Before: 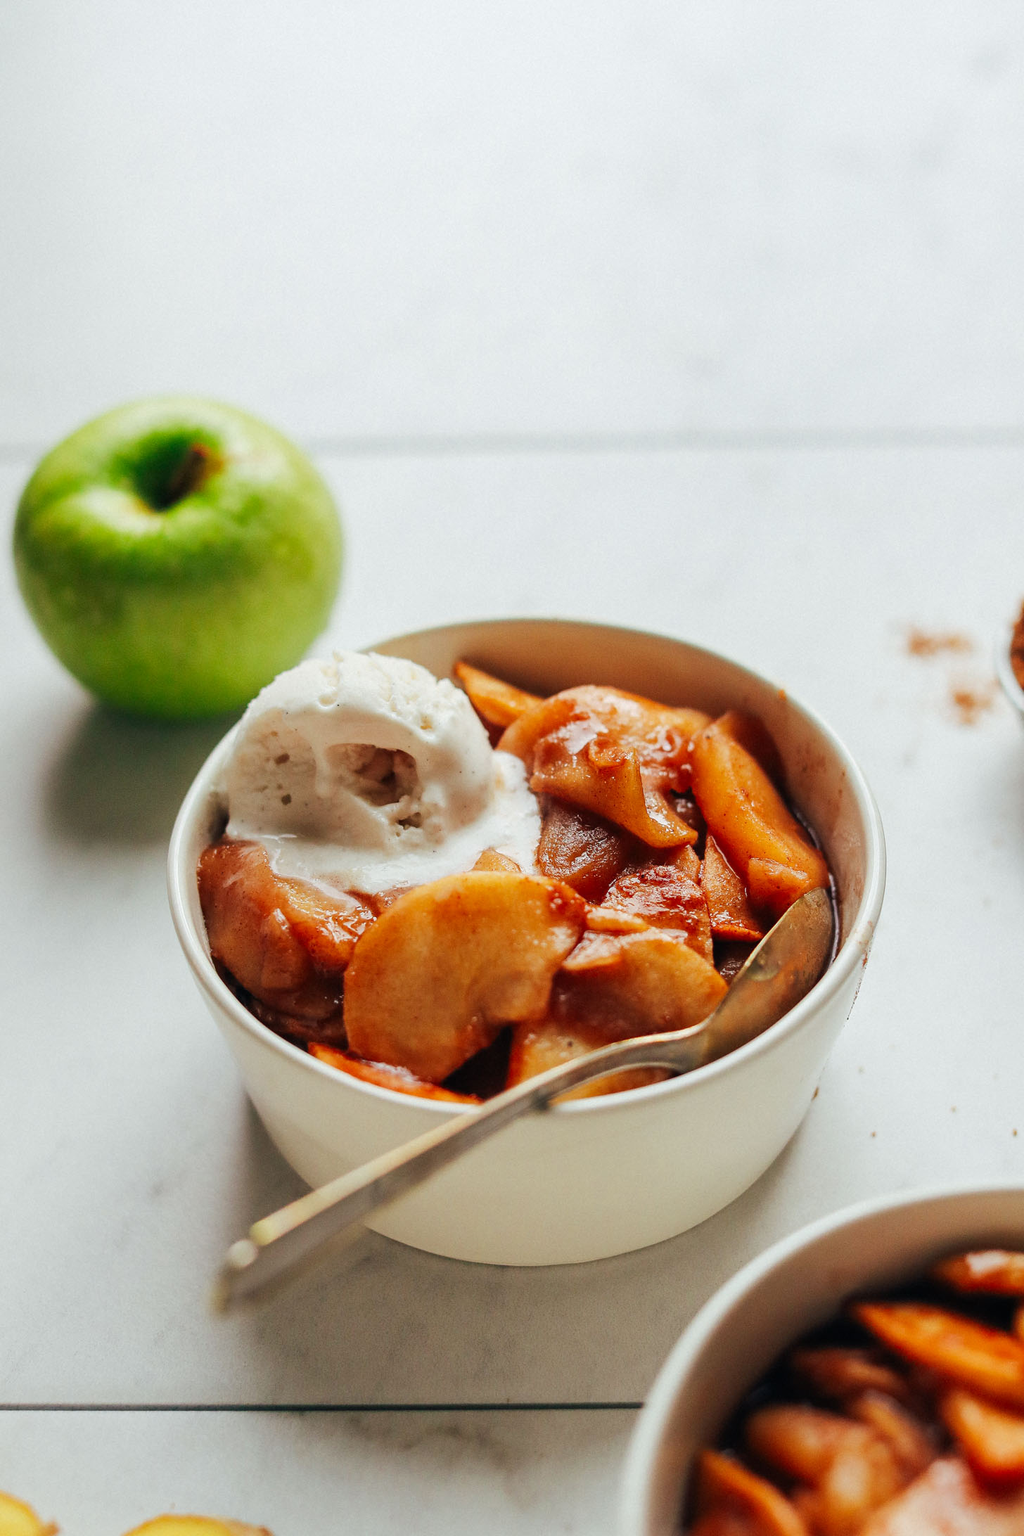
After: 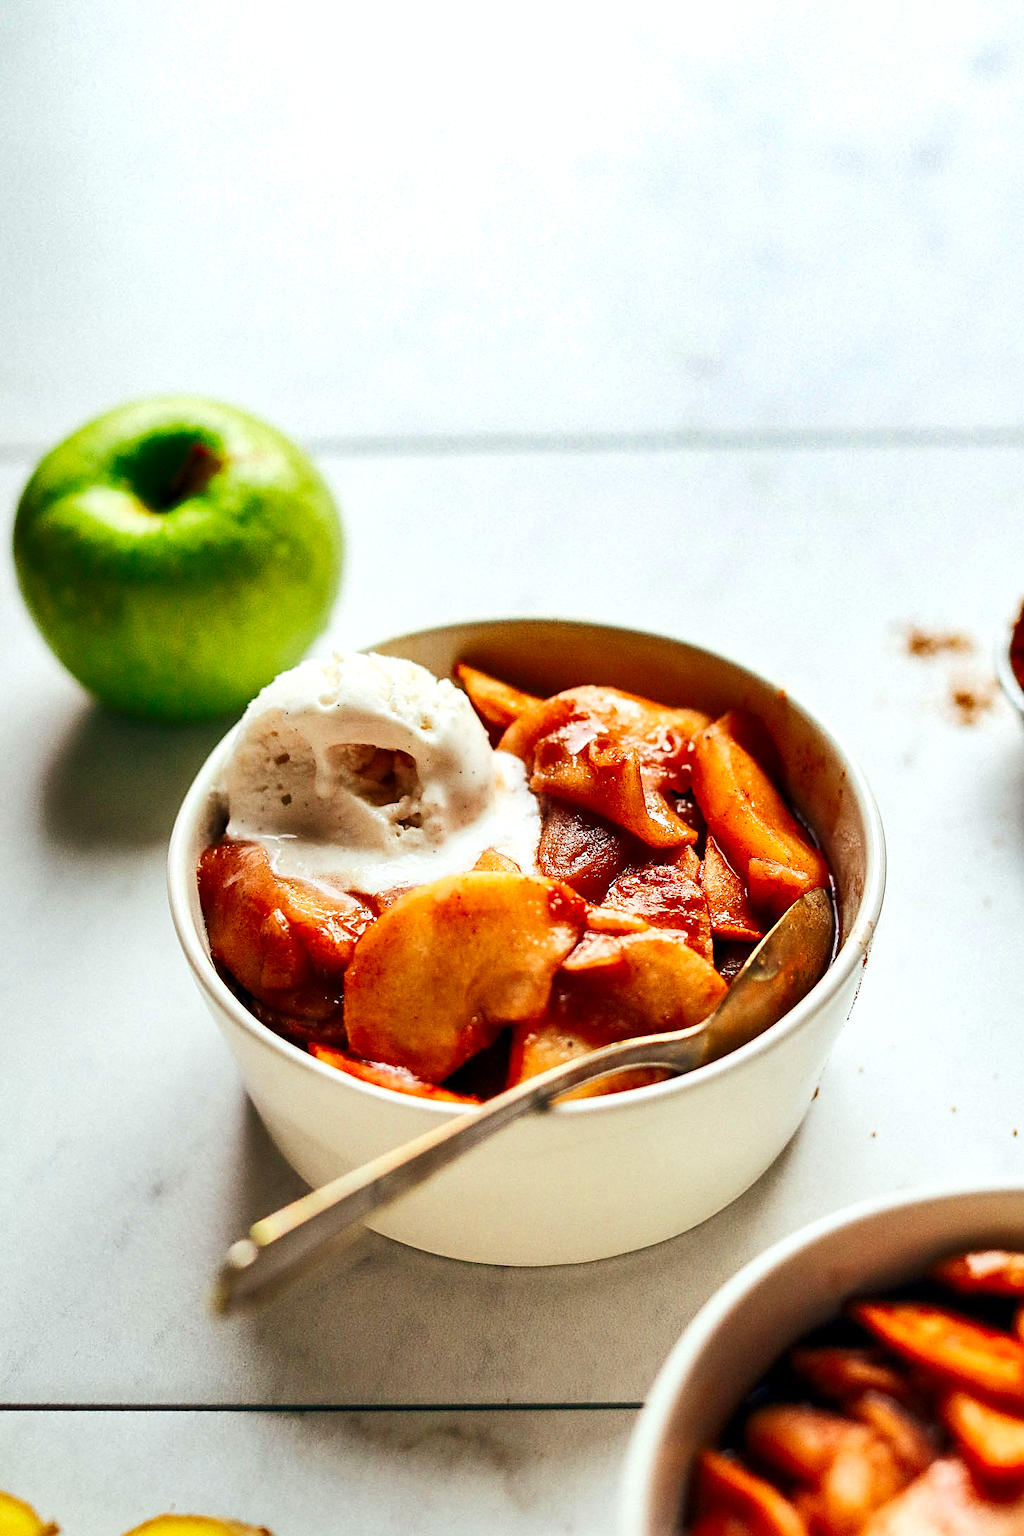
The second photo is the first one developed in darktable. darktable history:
local contrast: highlights 107%, shadows 102%, detail 120%, midtone range 0.2
sharpen: on, module defaults
shadows and highlights: radius 170.68, shadows 27.61, white point adjustment 3.26, highlights -68.78, soften with gaussian
contrast brightness saturation: contrast 0.233, brightness 0.101, saturation 0.293
